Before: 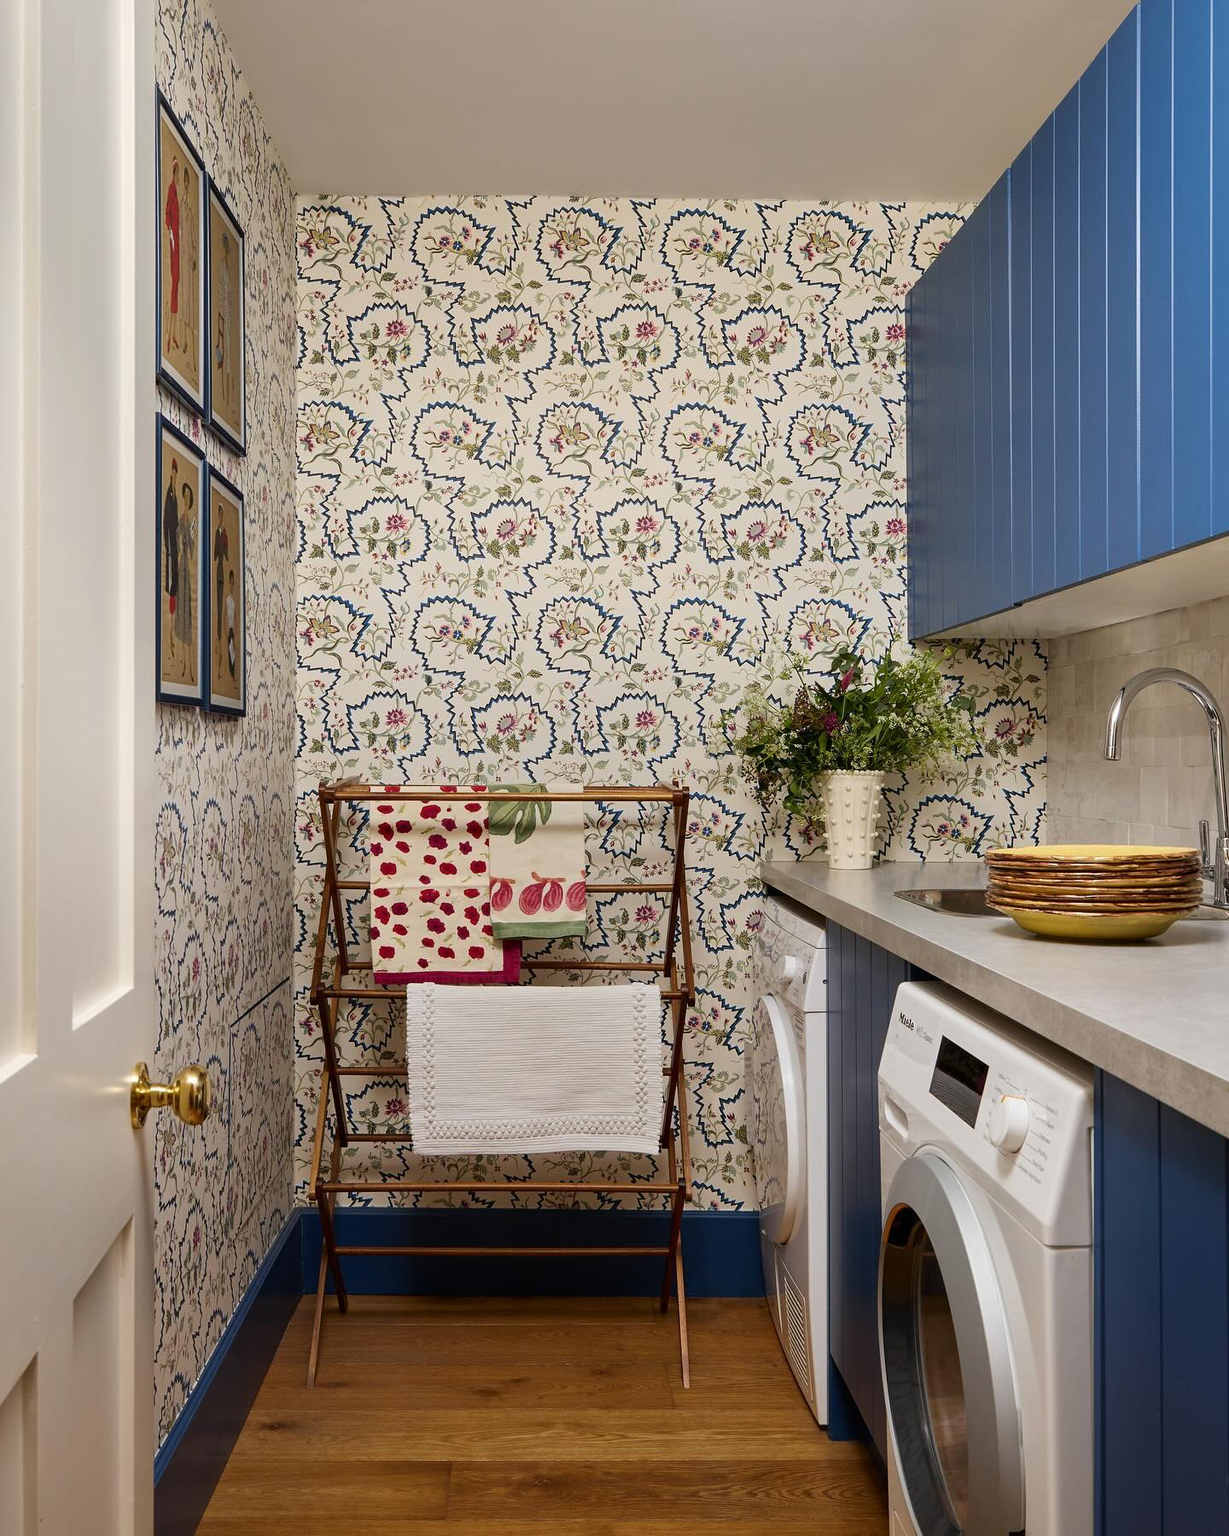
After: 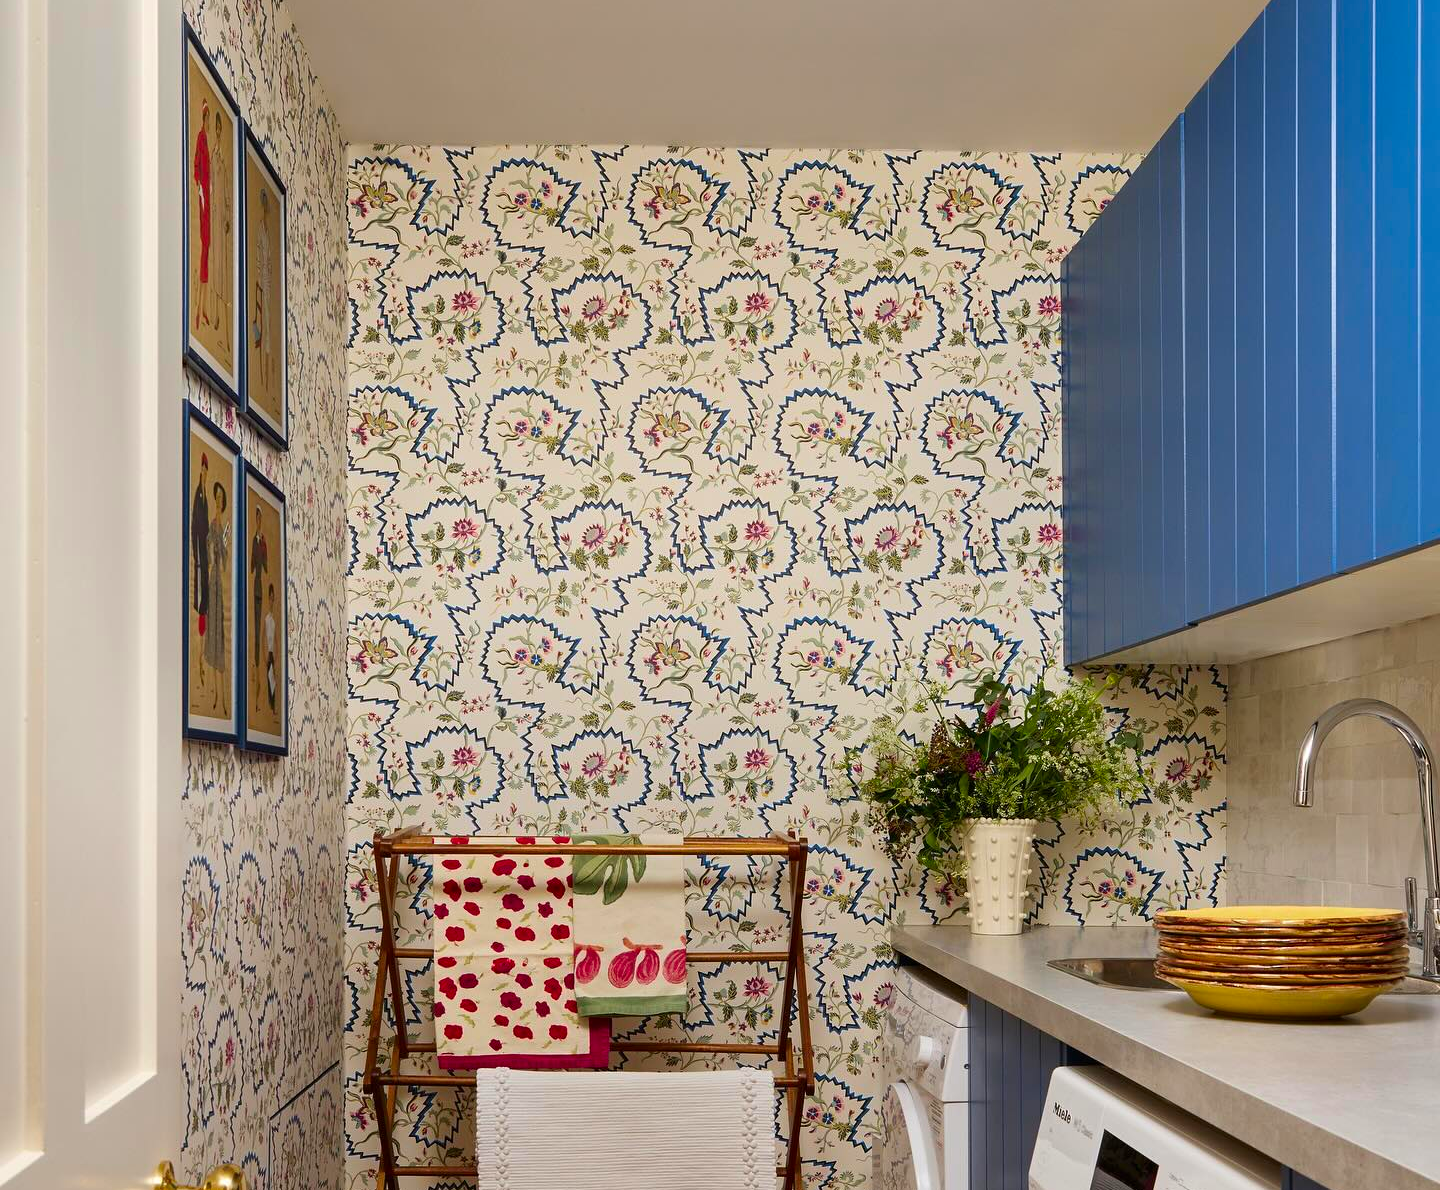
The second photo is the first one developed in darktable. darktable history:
crop and rotate: top 4.716%, bottom 29.162%
color correction: highlights b* 0.034, saturation 1.35
